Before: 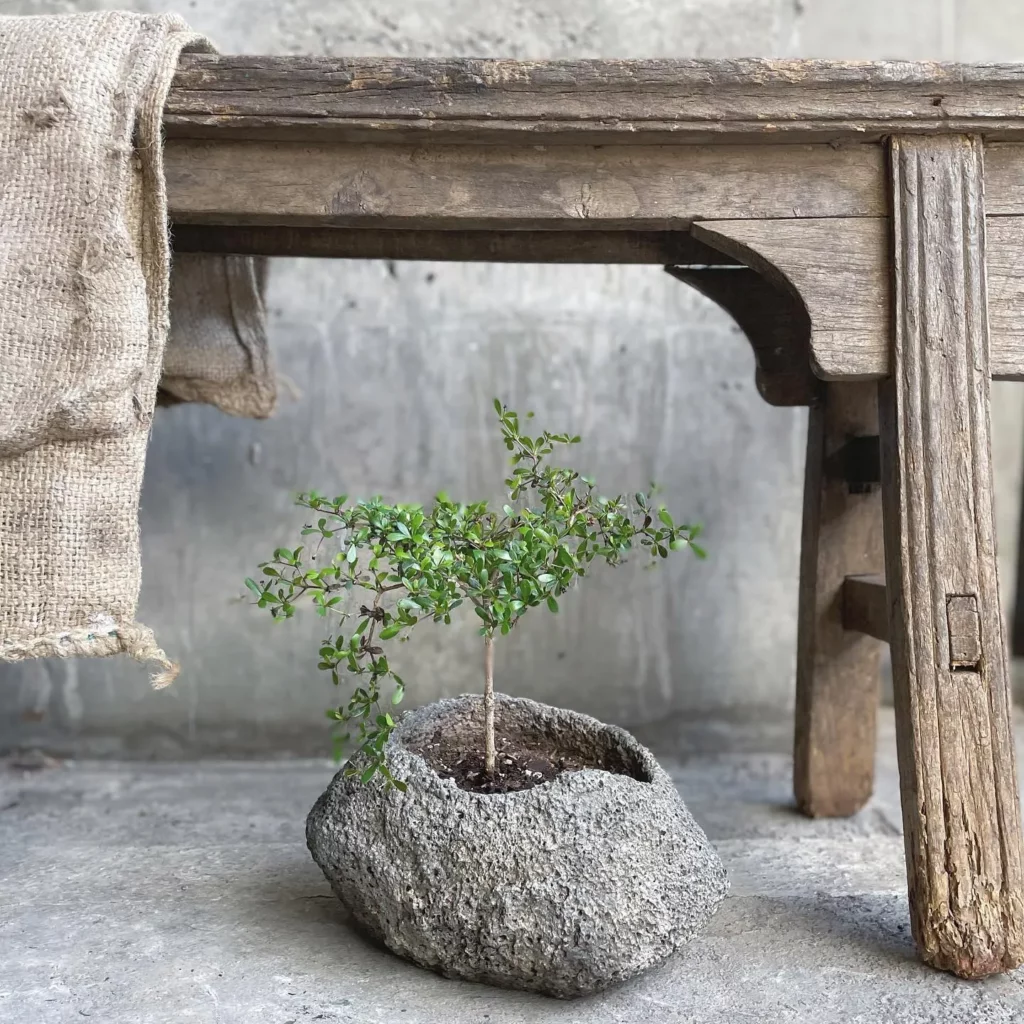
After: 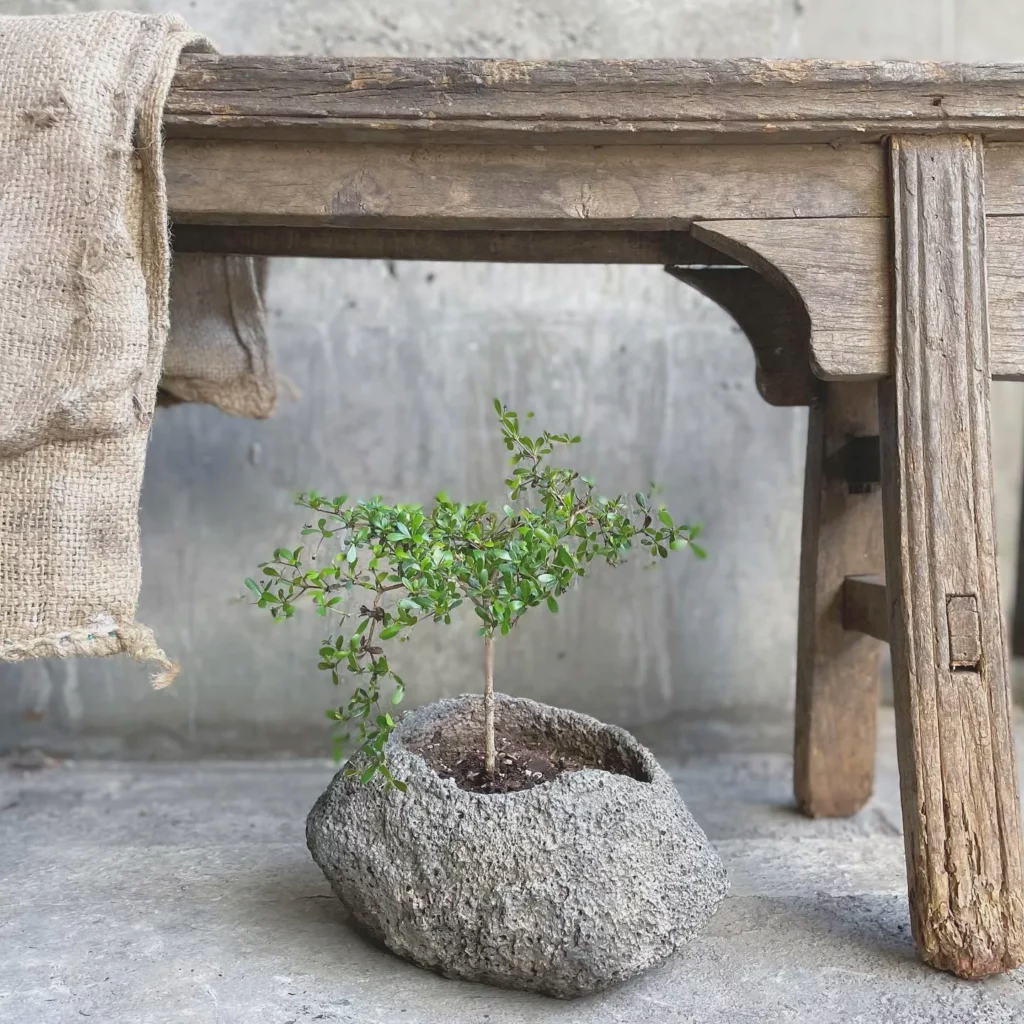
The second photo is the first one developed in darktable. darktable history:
contrast brightness saturation: contrast -0.1, brightness 0.049, saturation 0.084
